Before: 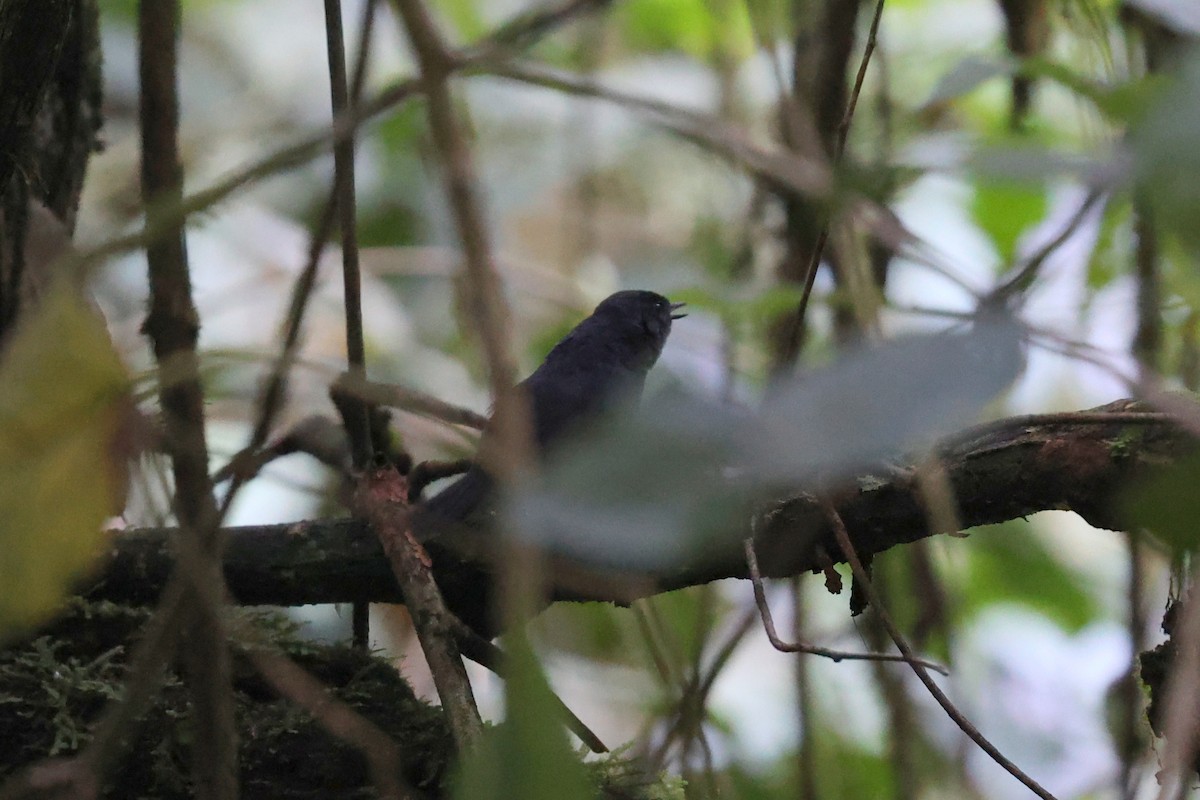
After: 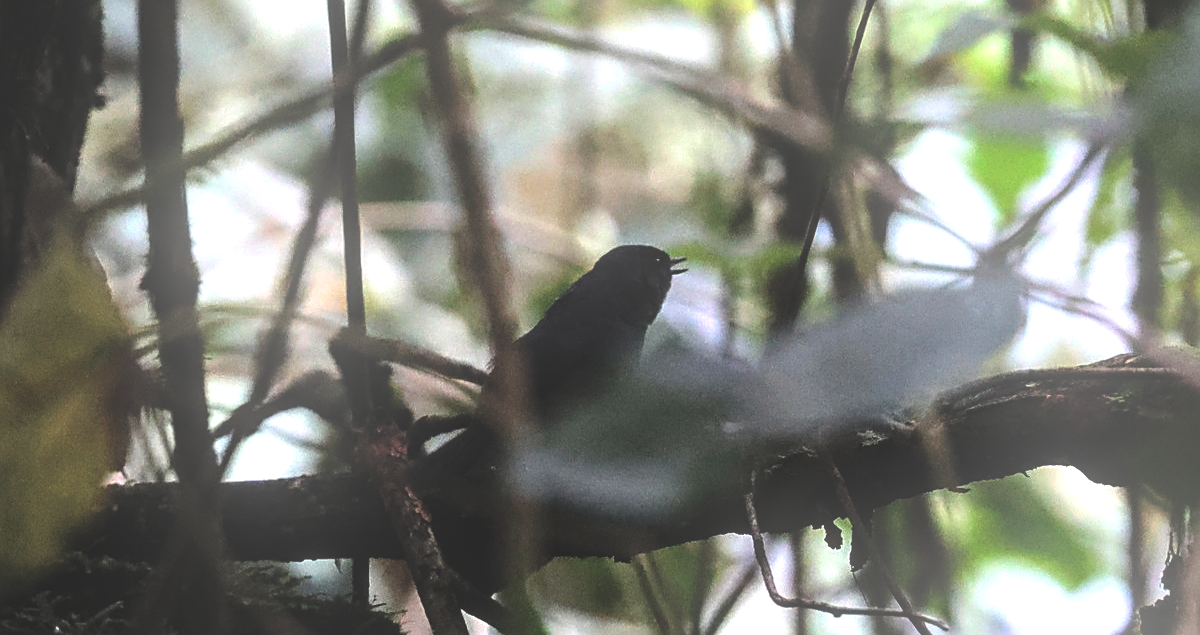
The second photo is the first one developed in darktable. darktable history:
rgb curve: curves: ch0 [(0, 0.186) (0.314, 0.284) (0.775, 0.708) (1, 1)], compensate middle gray true, preserve colors none
bloom: on, module defaults
local contrast: highlights 60%, shadows 60%, detail 160%
tone equalizer: -8 EV -0.75 EV, -7 EV -0.7 EV, -6 EV -0.6 EV, -5 EV -0.4 EV, -3 EV 0.4 EV, -2 EV 0.6 EV, -1 EV 0.7 EV, +0 EV 0.75 EV, edges refinement/feathering 500, mask exposure compensation -1.57 EV, preserve details no
crop and rotate: top 5.667%, bottom 14.937%
sharpen: on, module defaults
